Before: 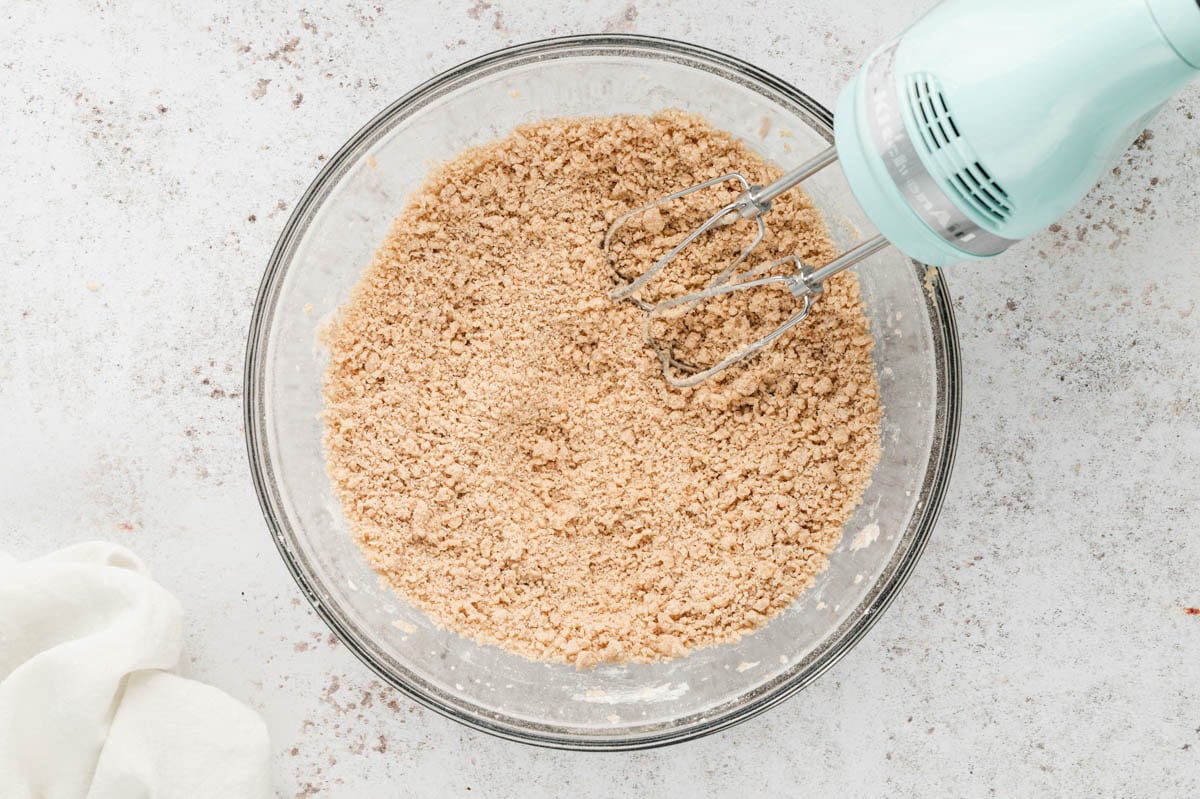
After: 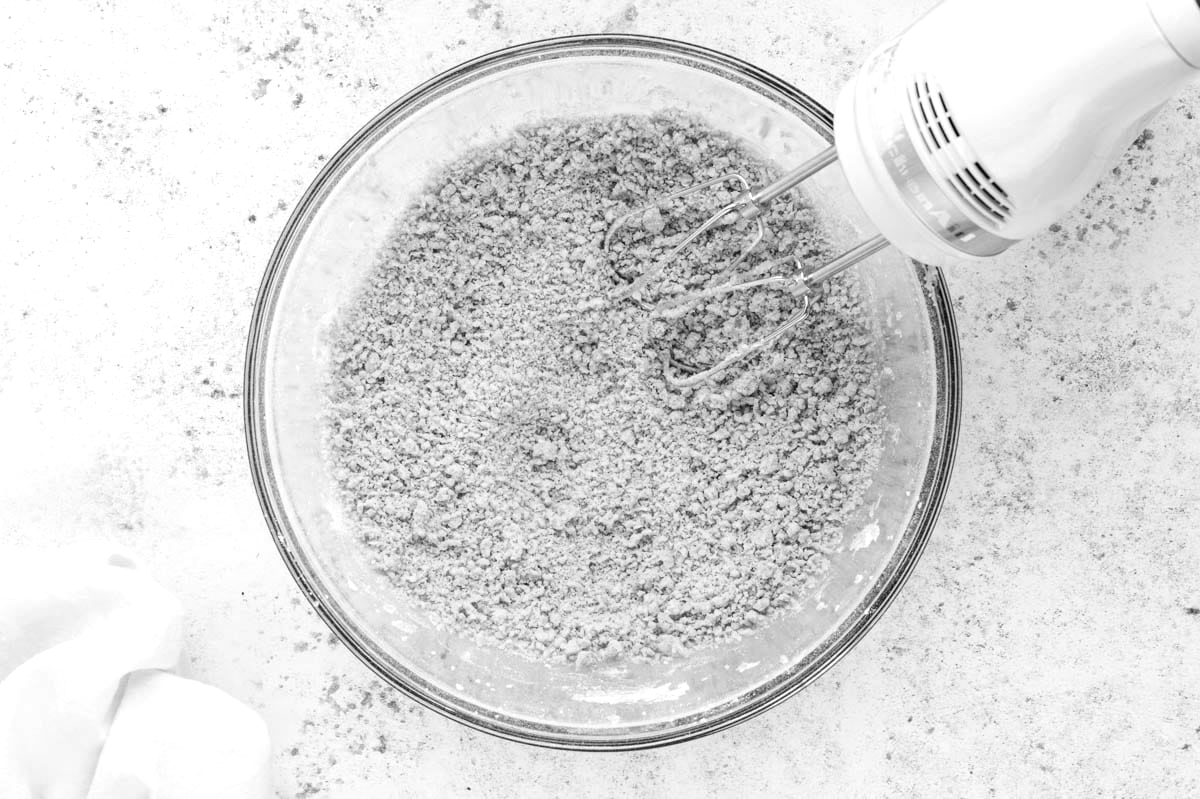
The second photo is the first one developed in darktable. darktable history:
exposure: black level correction 0.001, exposure 0.5 EV, compensate exposure bias true, compensate highlight preservation false
color calibration: output gray [0.246, 0.254, 0.501, 0], gray › normalize channels true, illuminant same as pipeline (D50), adaptation XYZ, x 0.346, y 0.359, gamut compression 0
monochrome: a -11.7, b 1.62, size 0.5, highlights 0.38
